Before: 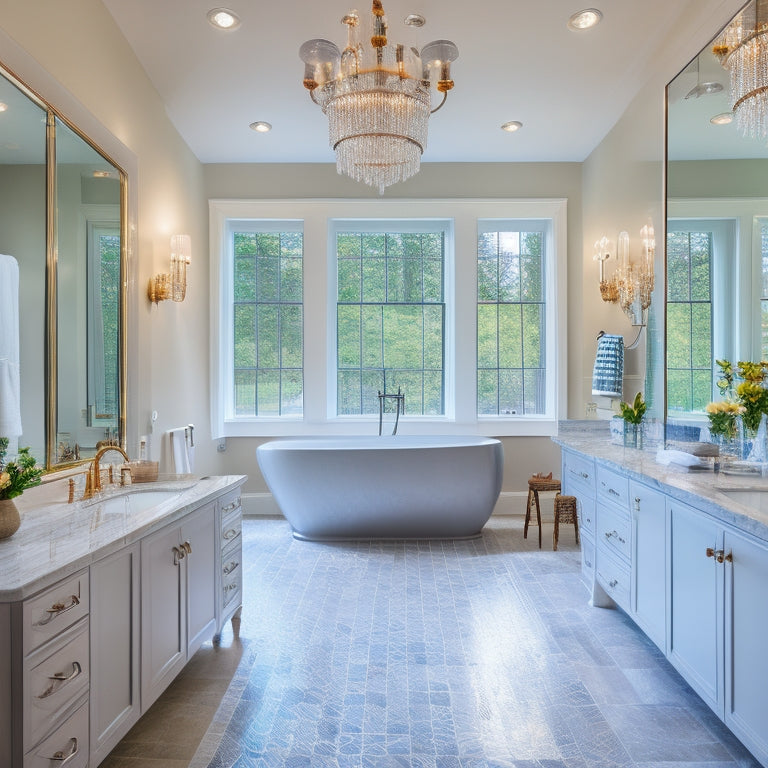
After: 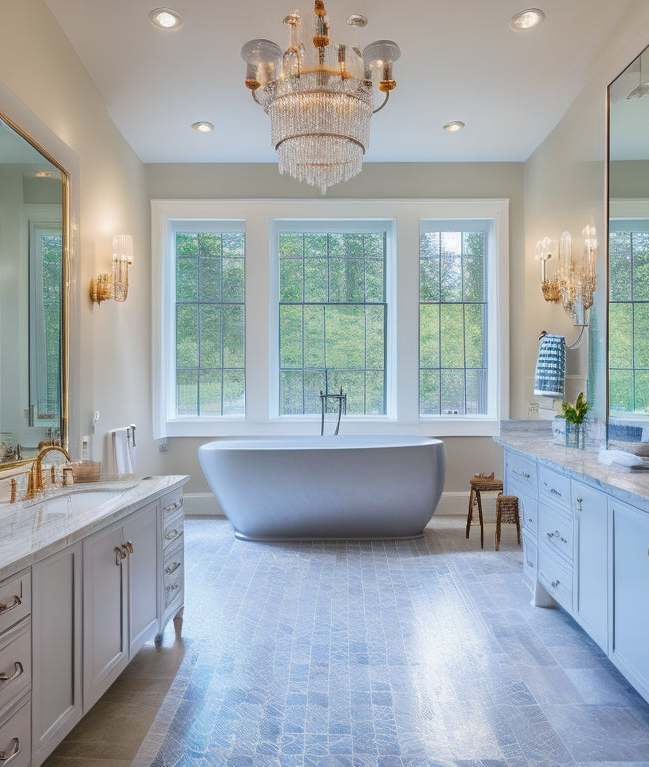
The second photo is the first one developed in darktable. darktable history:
crop: left 7.63%, right 7.83%
exposure: exposure -0.04 EV, compensate highlight preservation false
